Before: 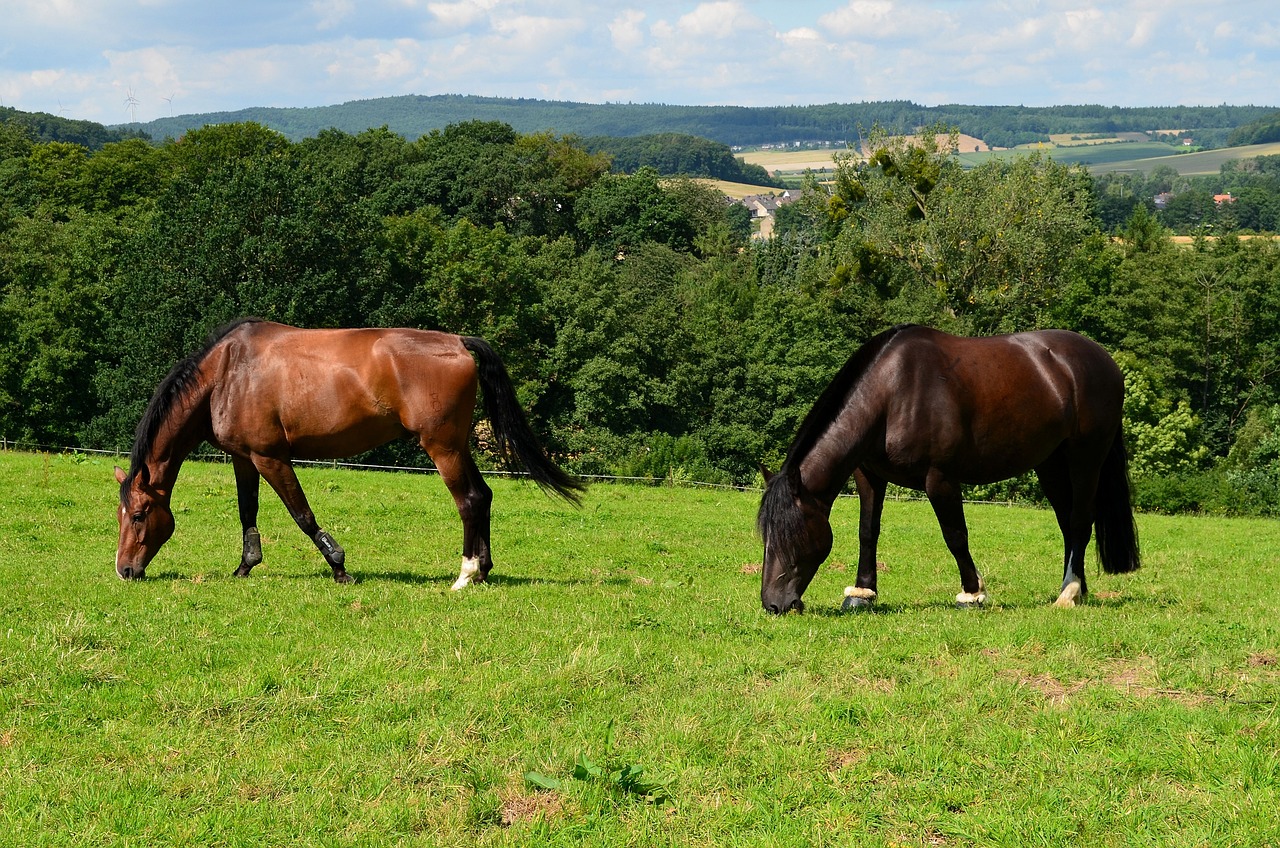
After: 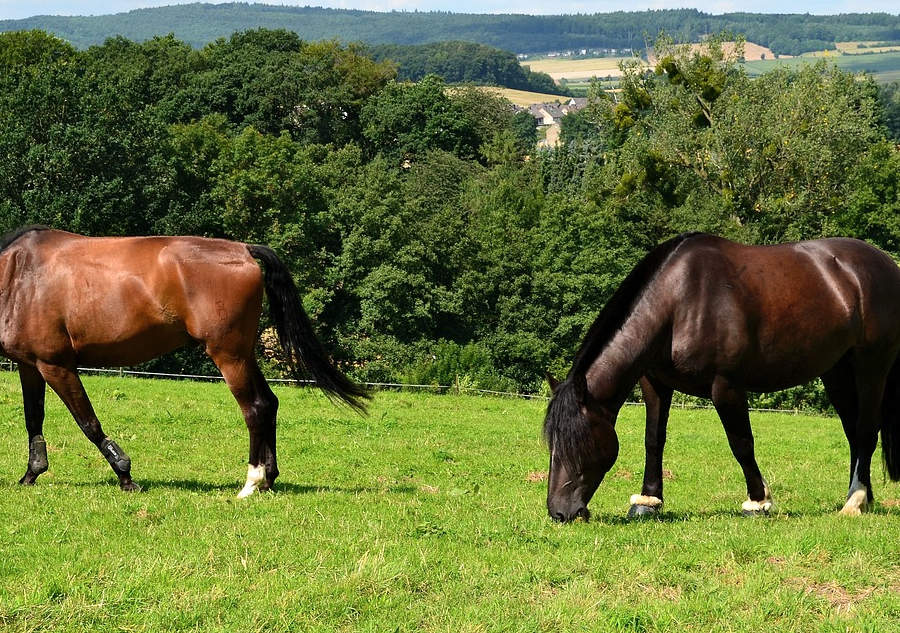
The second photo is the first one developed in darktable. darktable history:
shadows and highlights: radius 45.26, white point adjustment 6.62, compress 79.76%, soften with gaussian
crop and rotate: left 16.781%, top 10.885%, right 12.867%, bottom 14.411%
